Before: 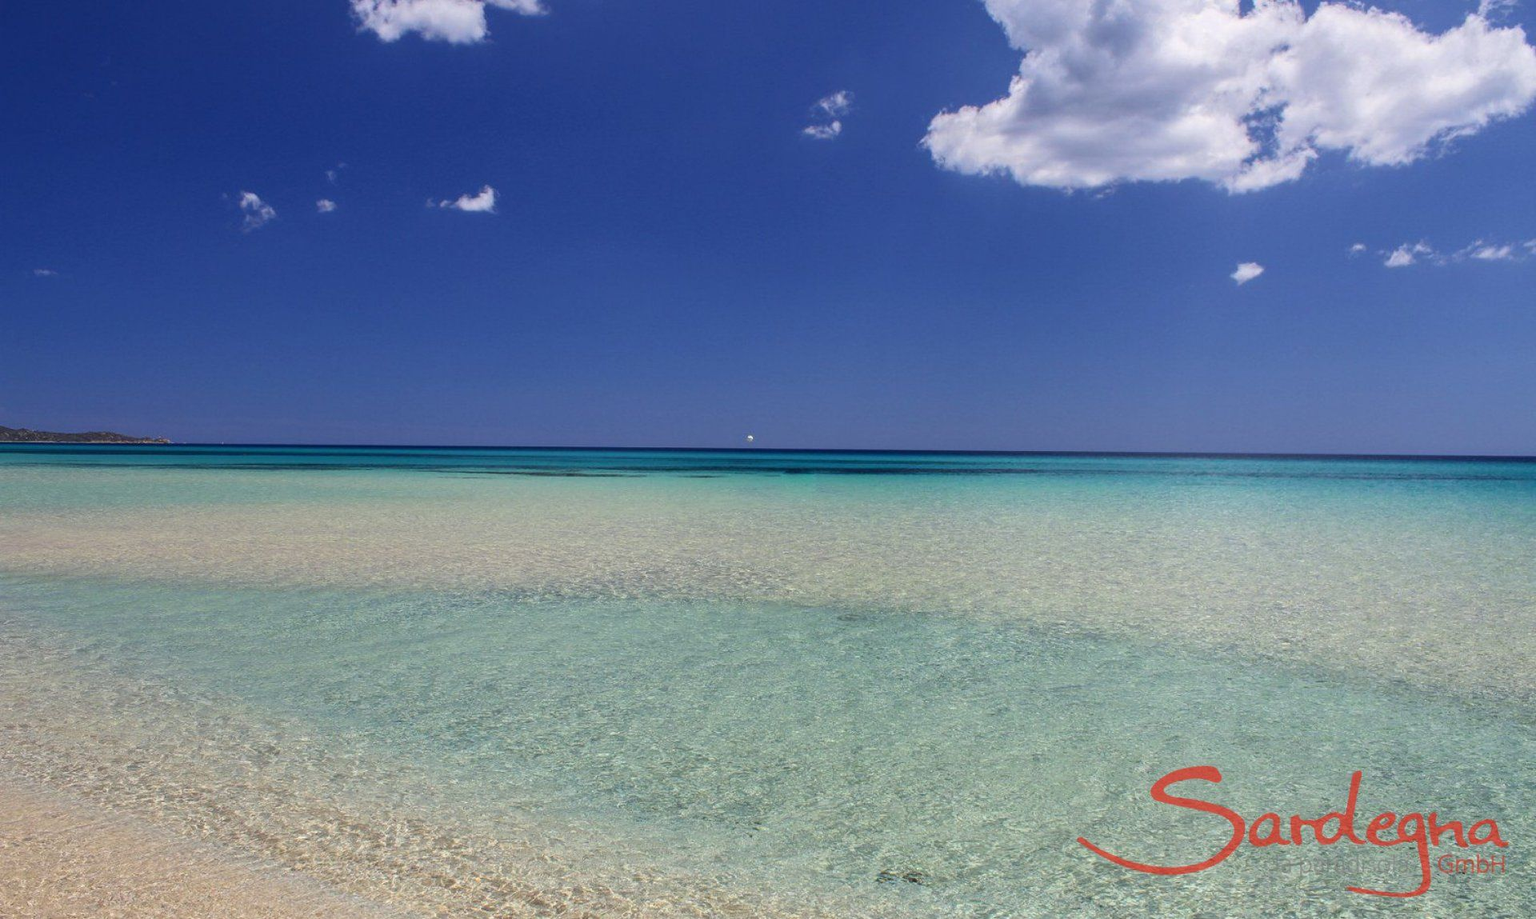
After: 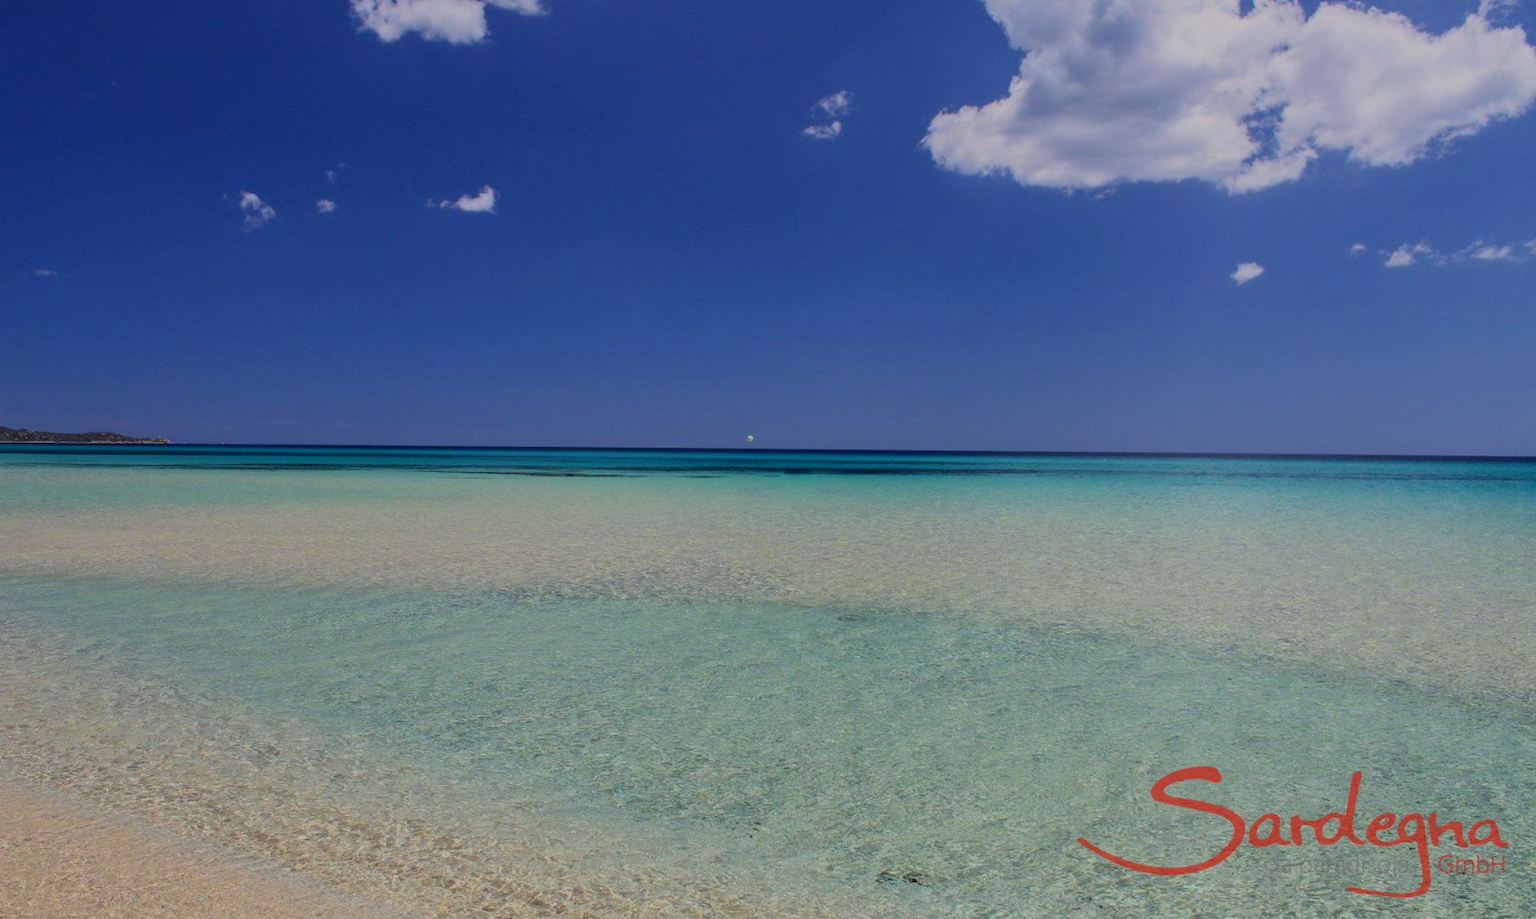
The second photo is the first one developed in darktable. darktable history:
filmic rgb: black relative exposure -7.65 EV, white relative exposure 4.56 EV, hardness 3.61, contrast 1.056, color science v6 (2022), iterations of high-quality reconstruction 0
shadows and highlights: radius 121.56, shadows 21.91, white point adjustment -9.63, highlights -14.64, soften with gaussian
